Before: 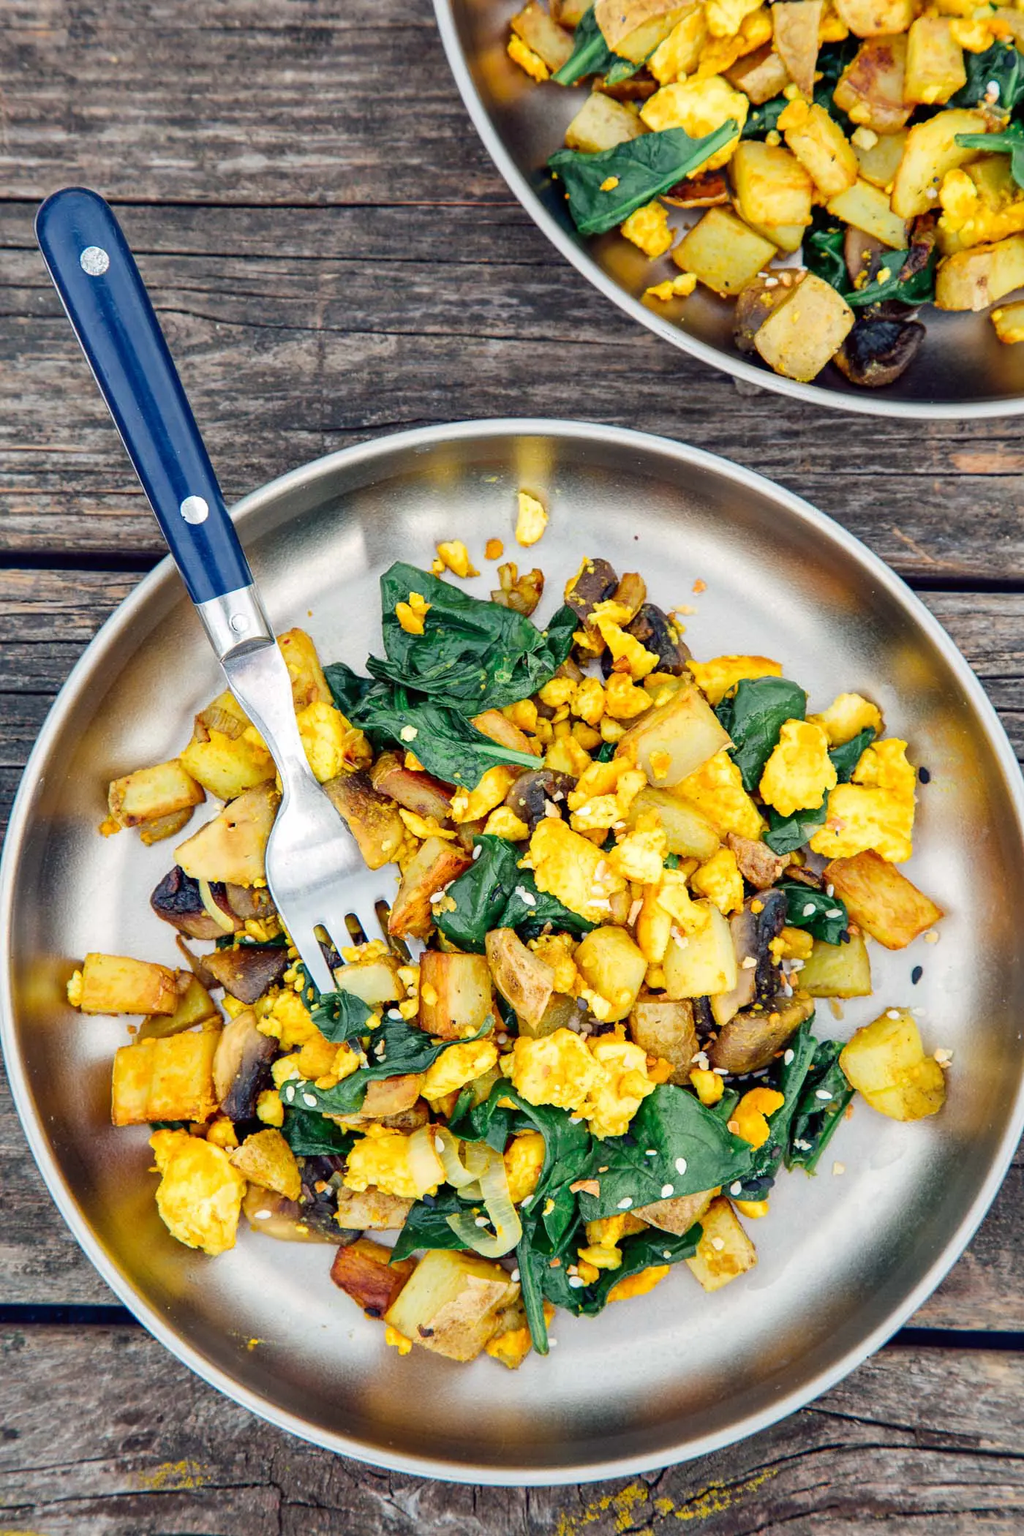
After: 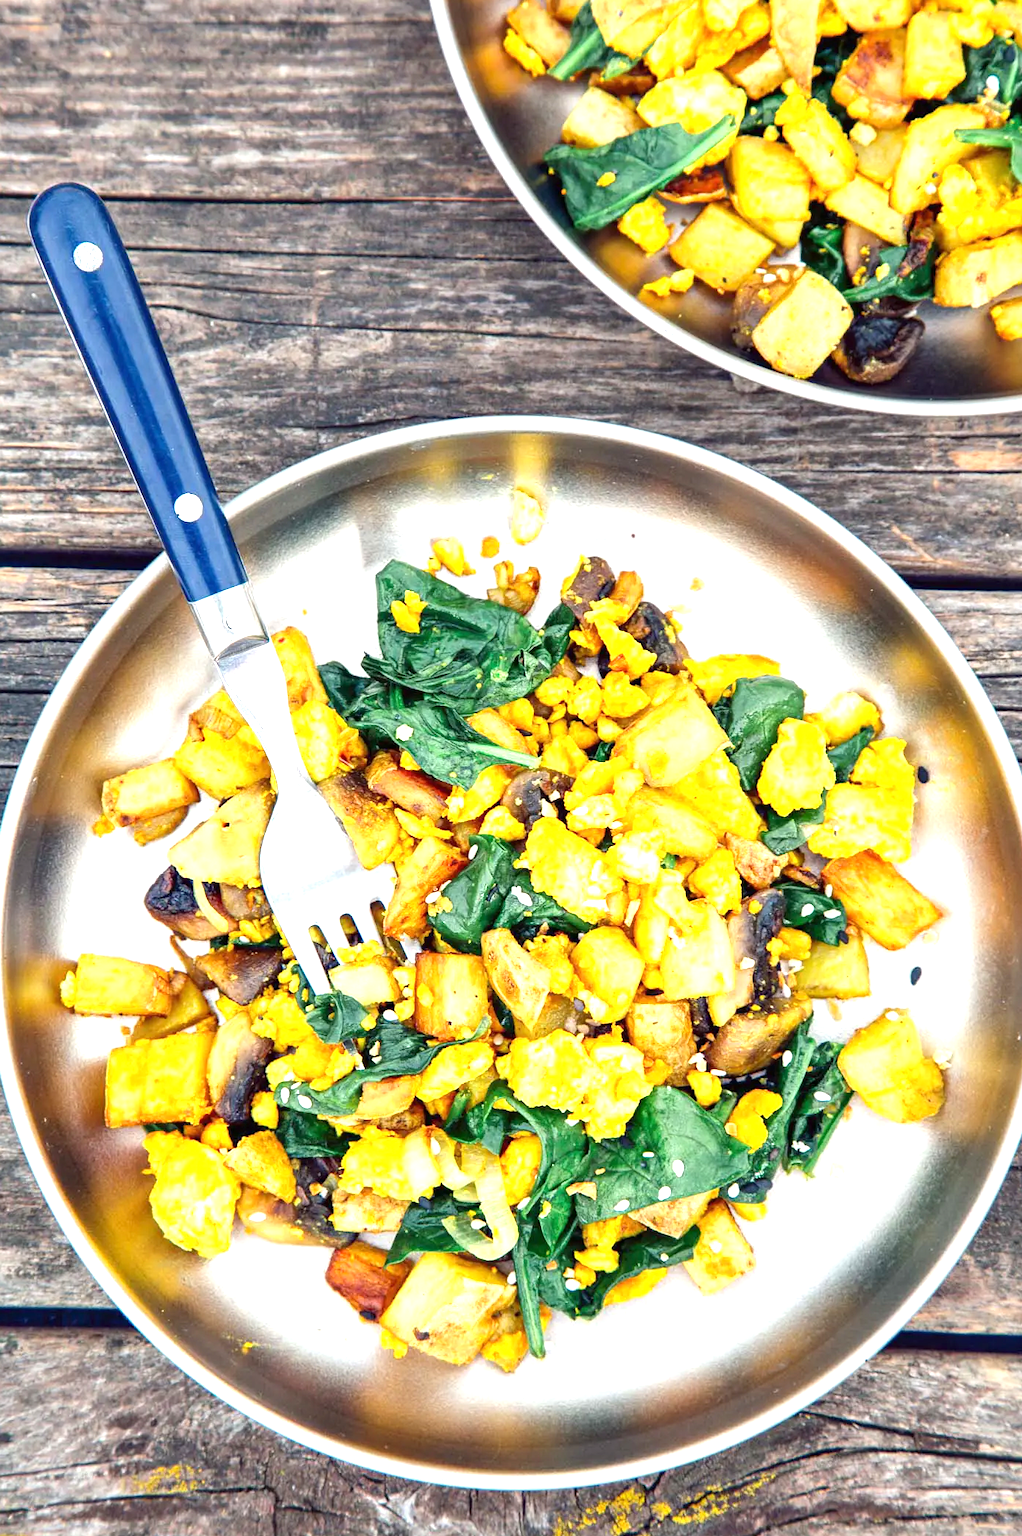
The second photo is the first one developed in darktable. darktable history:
exposure: black level correction 0, exposure 1.023 EV, compensate highlight preservation false
crop and rotate: left 0.741%, top 0.397%, bottom 0.251%
